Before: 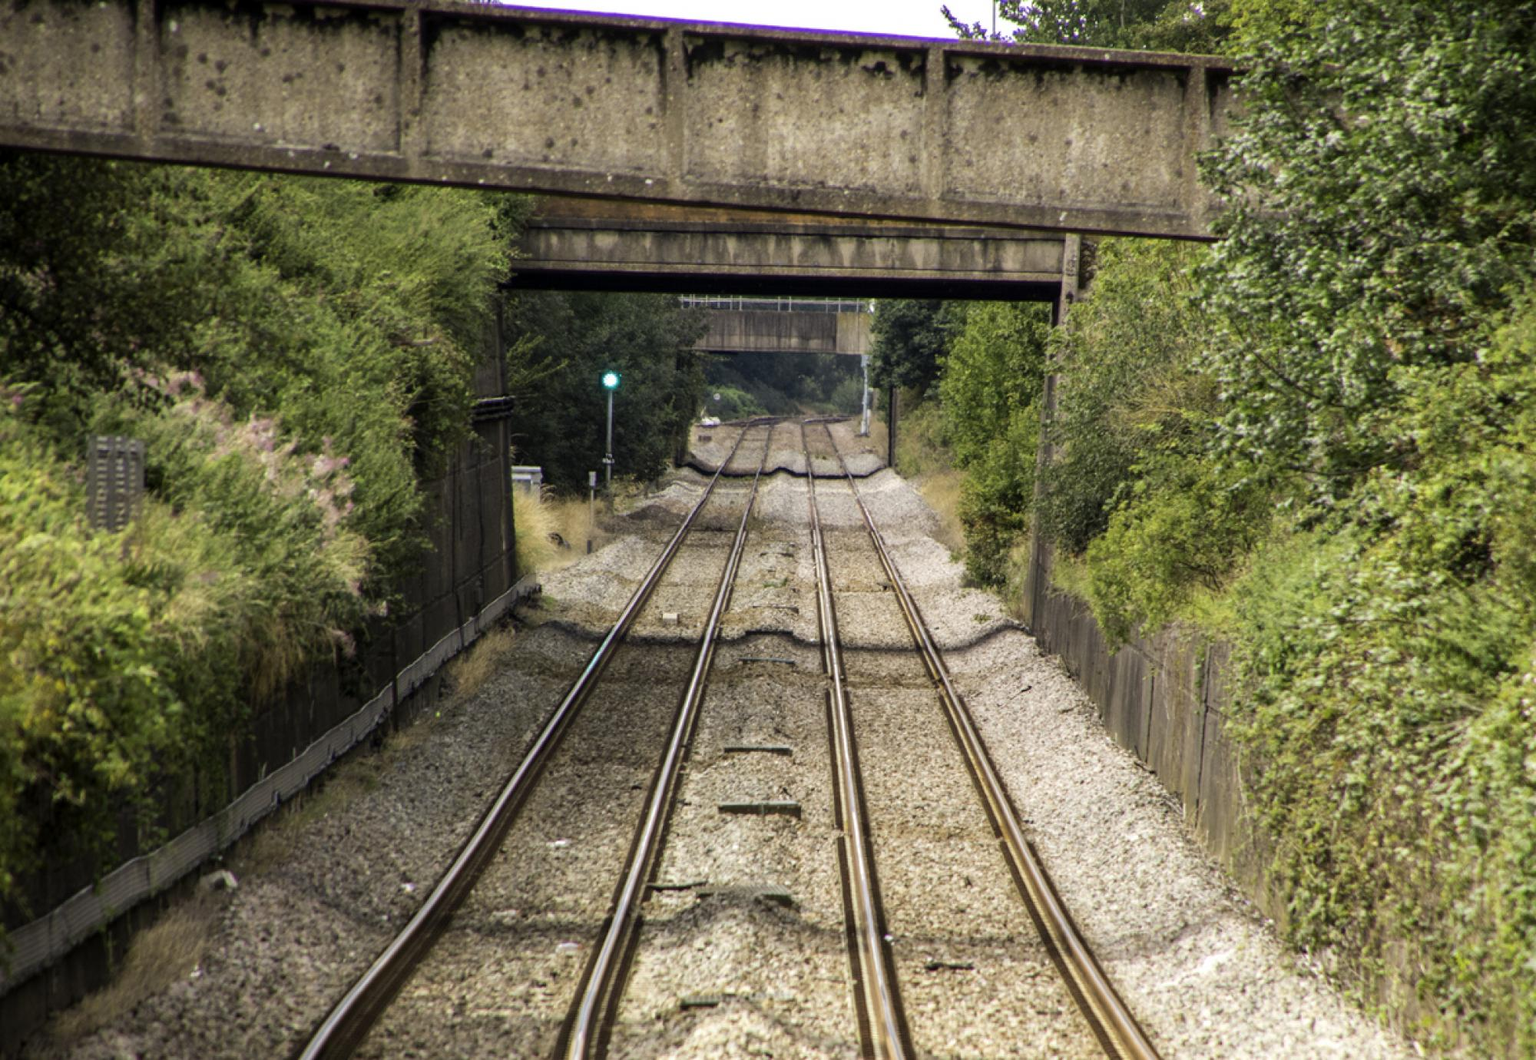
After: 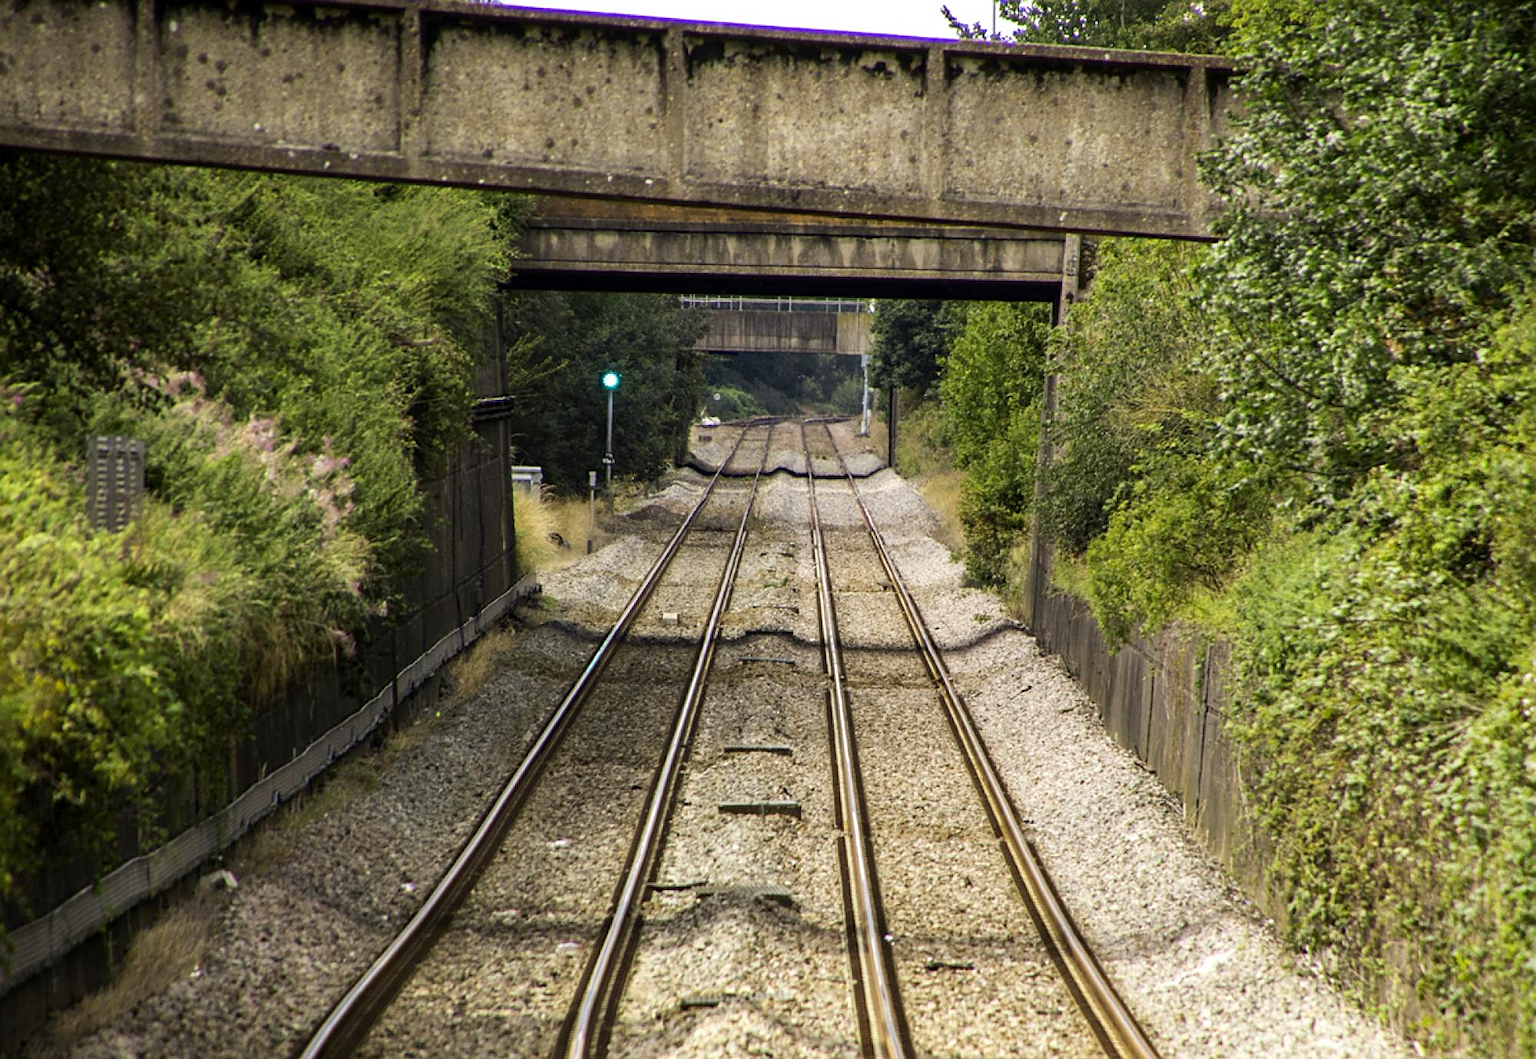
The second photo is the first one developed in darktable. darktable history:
sharpen: on, module defaults
contrast brightness saturation: contrast 0.08, saturation 0.2
